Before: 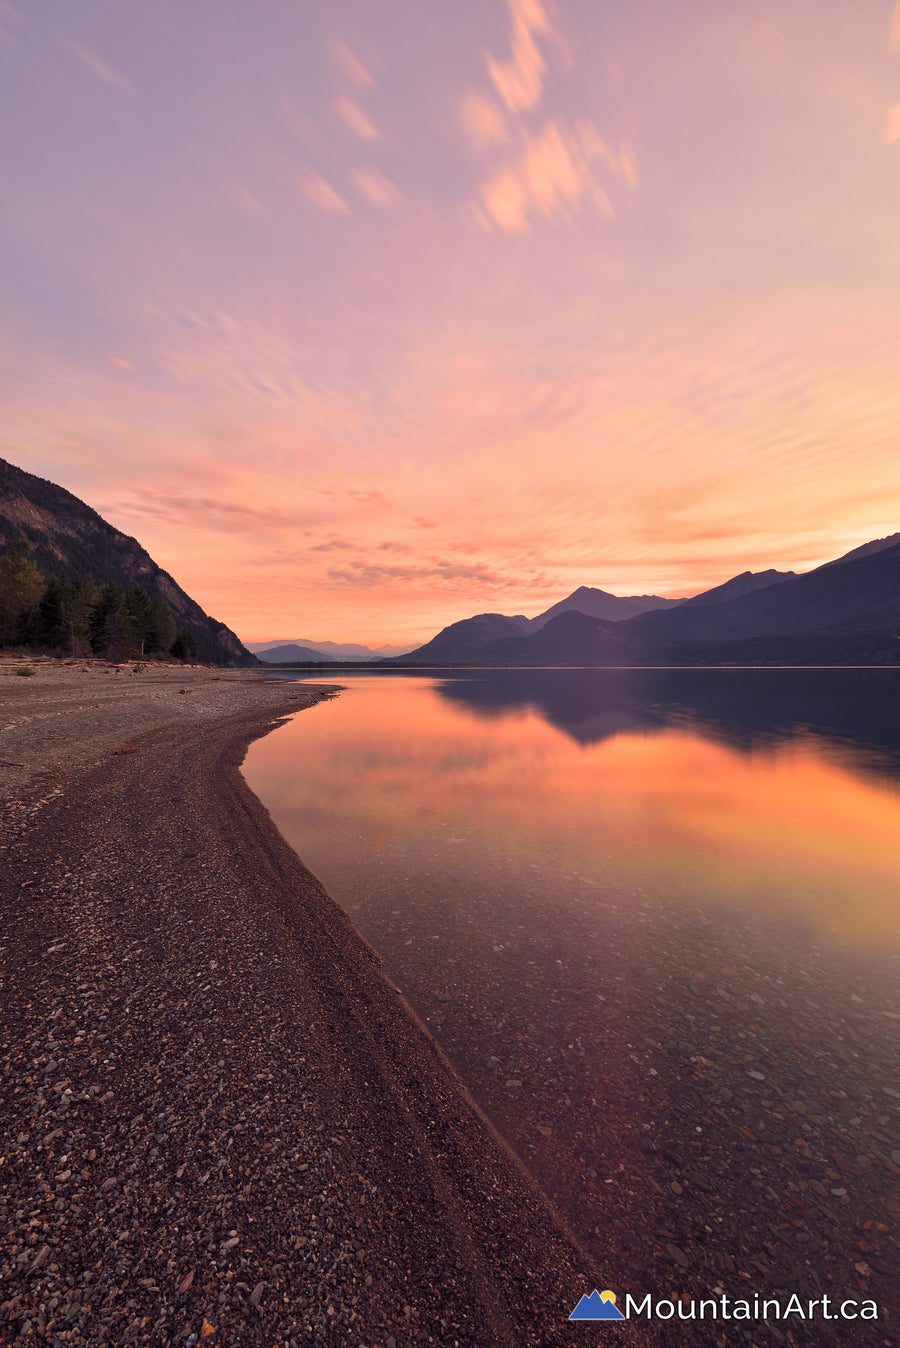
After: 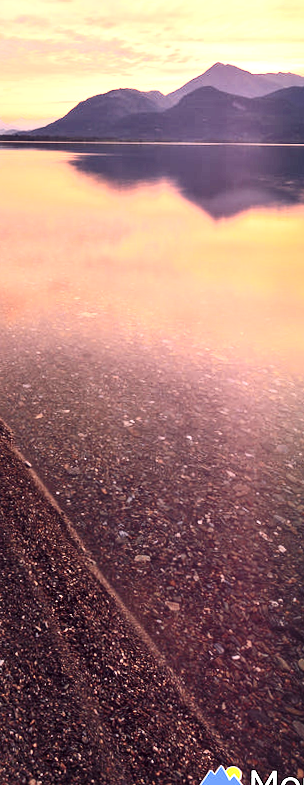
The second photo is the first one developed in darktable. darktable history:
exposure: black level correction -0.002, exposure 1.35 EV, compensate highlight preservation false
local contrast: mode bilateral grid, contrast 50, coarseness 50, detail 150%, midtone range 0.2
crop: left 40.878%, top 39.176%, right 25.993%, bottom 3.081%
contrast brightness saturation: contrast 0.28
rotate and perspective: rotation 0.8°, automatic cropping off
